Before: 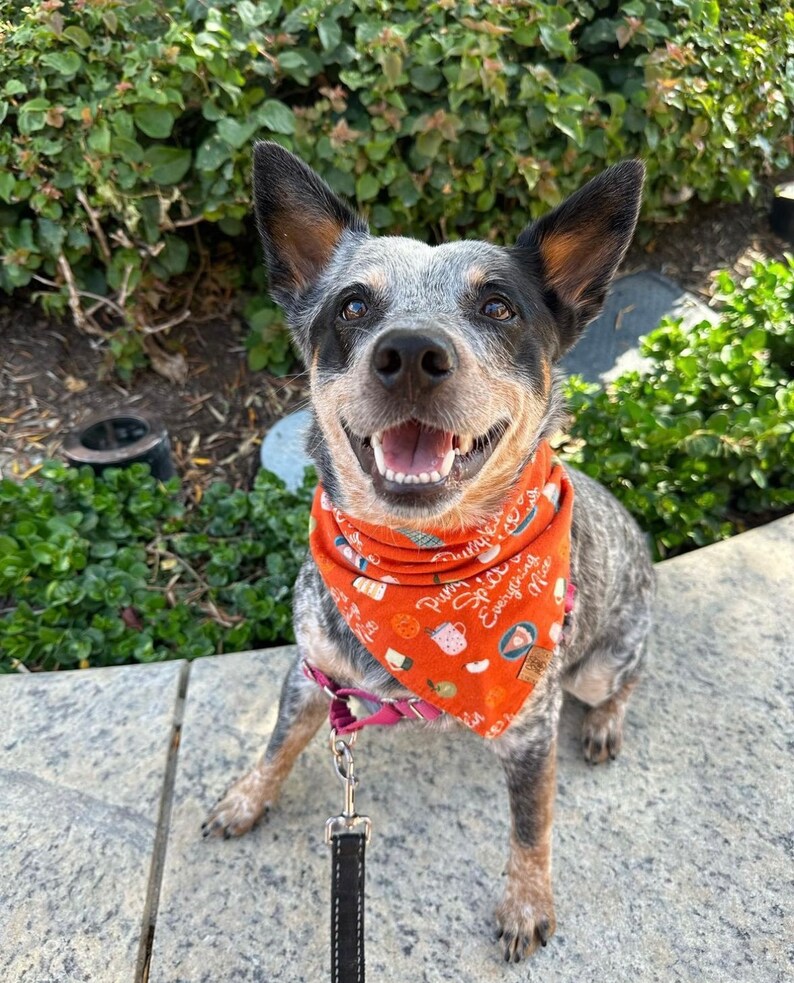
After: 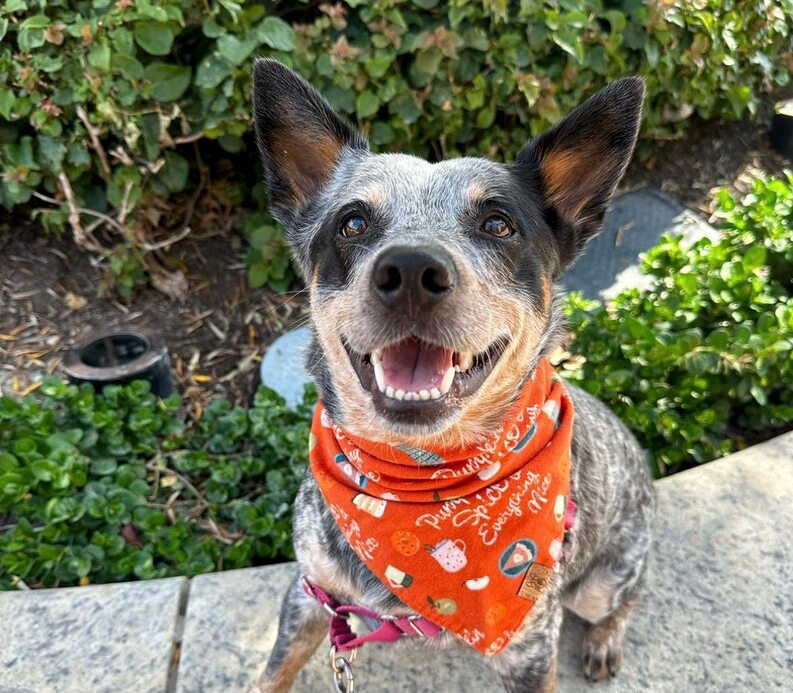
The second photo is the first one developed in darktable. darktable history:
crop and rotate: top 8.486%, bottom 20.958%
local contrast: mode bilateral grid, contrast 21, coarseness 49, detail 119%, midtone range 0.2
